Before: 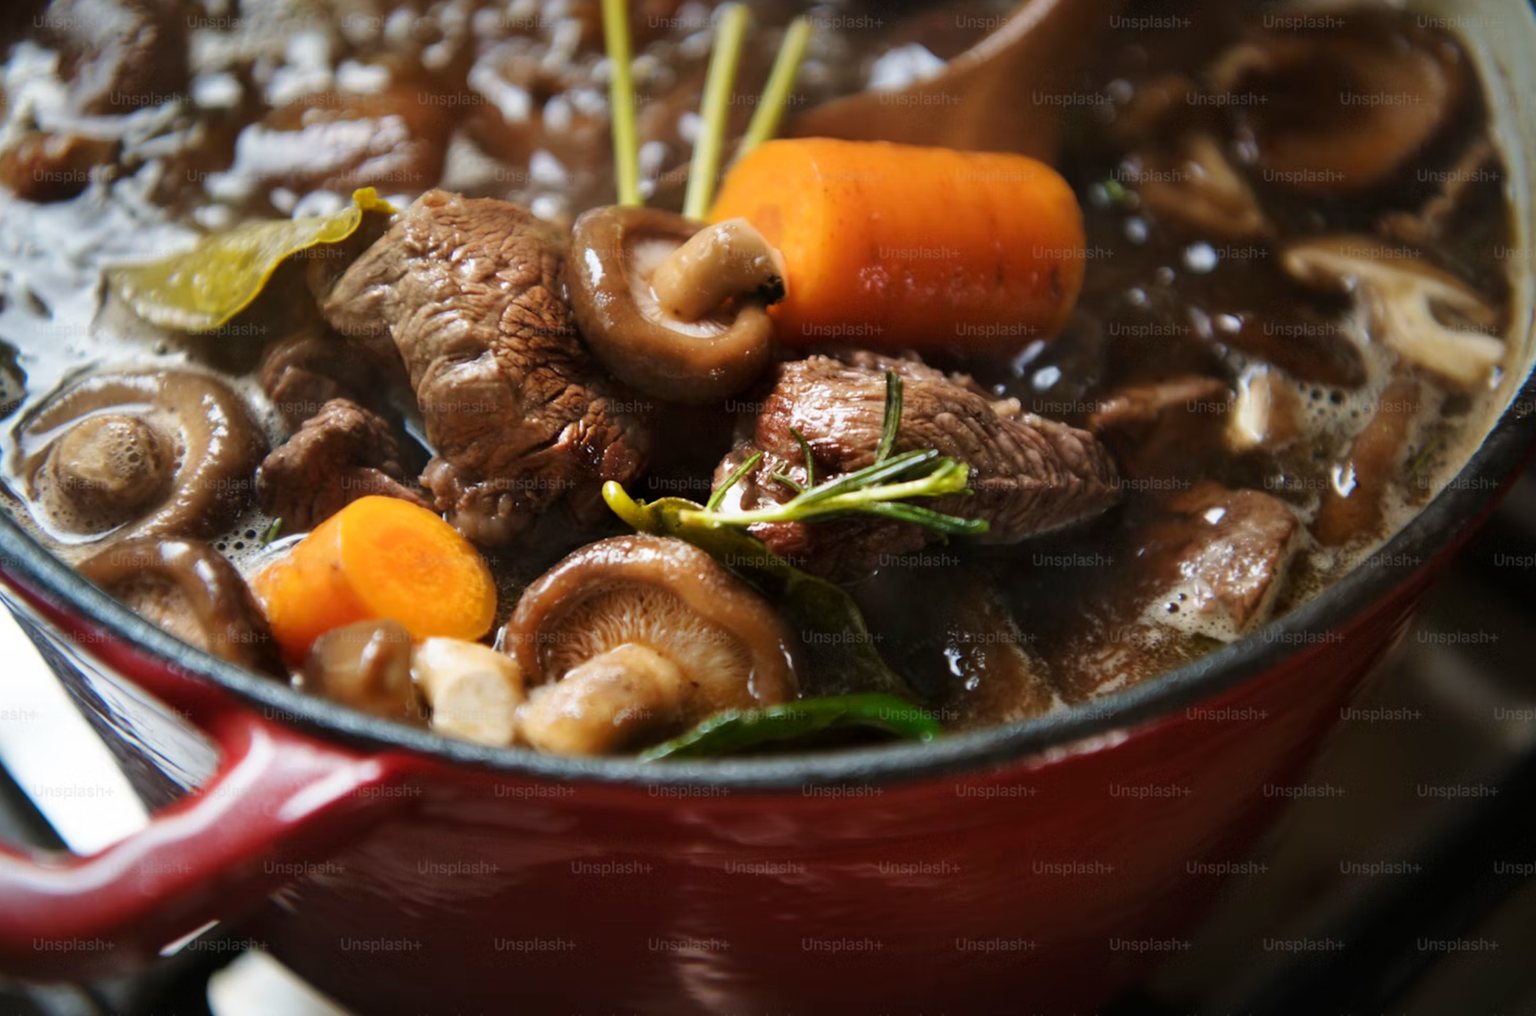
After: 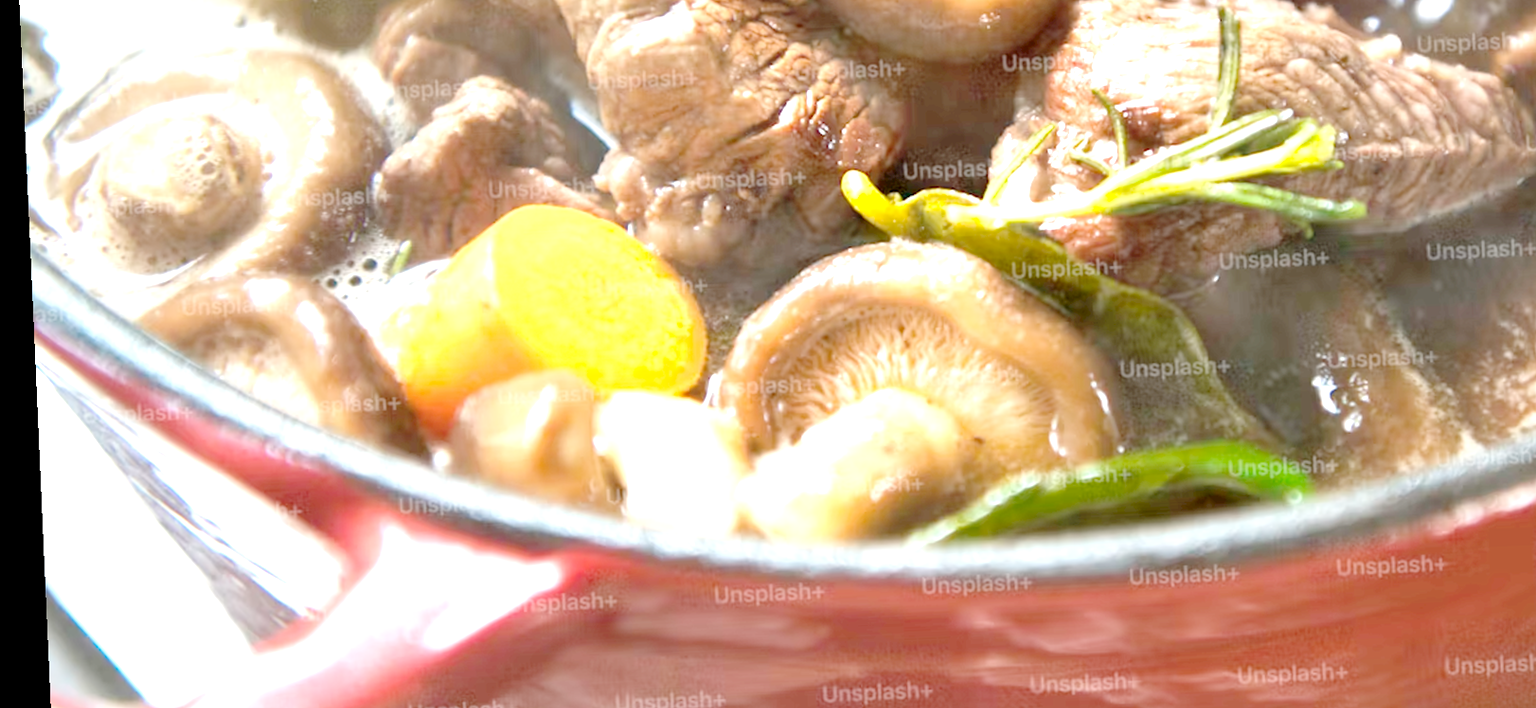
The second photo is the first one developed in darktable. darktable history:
rotate and perspective: rotation -2.56°, automatic cropping off
crop: top 36.498%, right 27.964%, bottom 14.995%
exposure: exposure 0.943 EV
